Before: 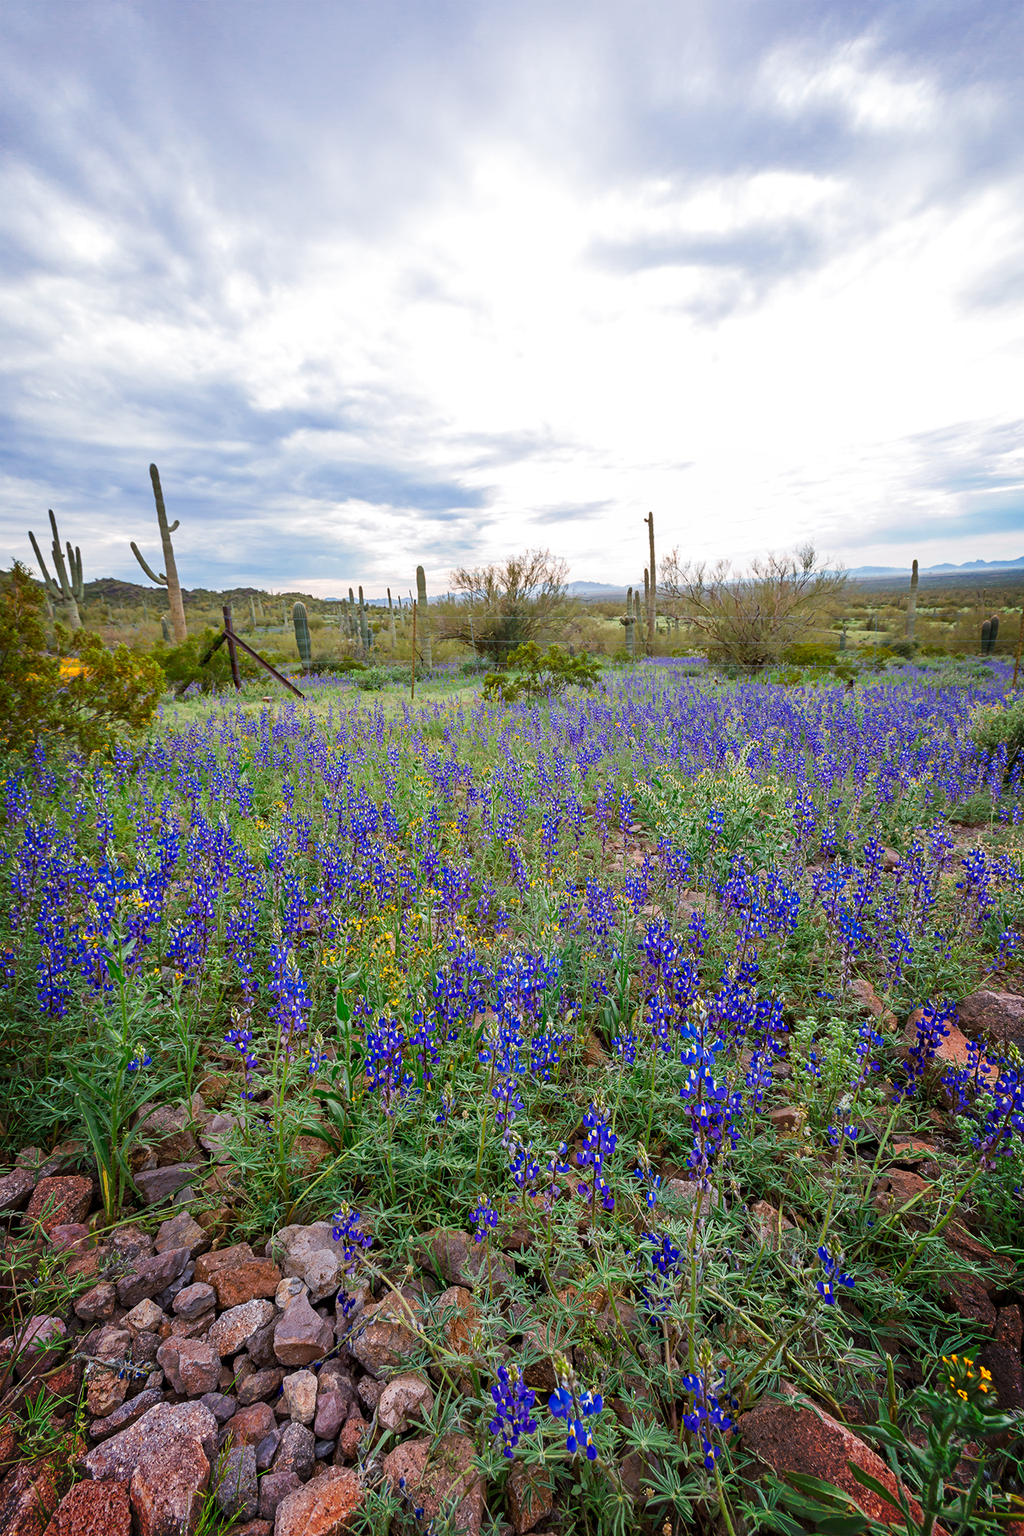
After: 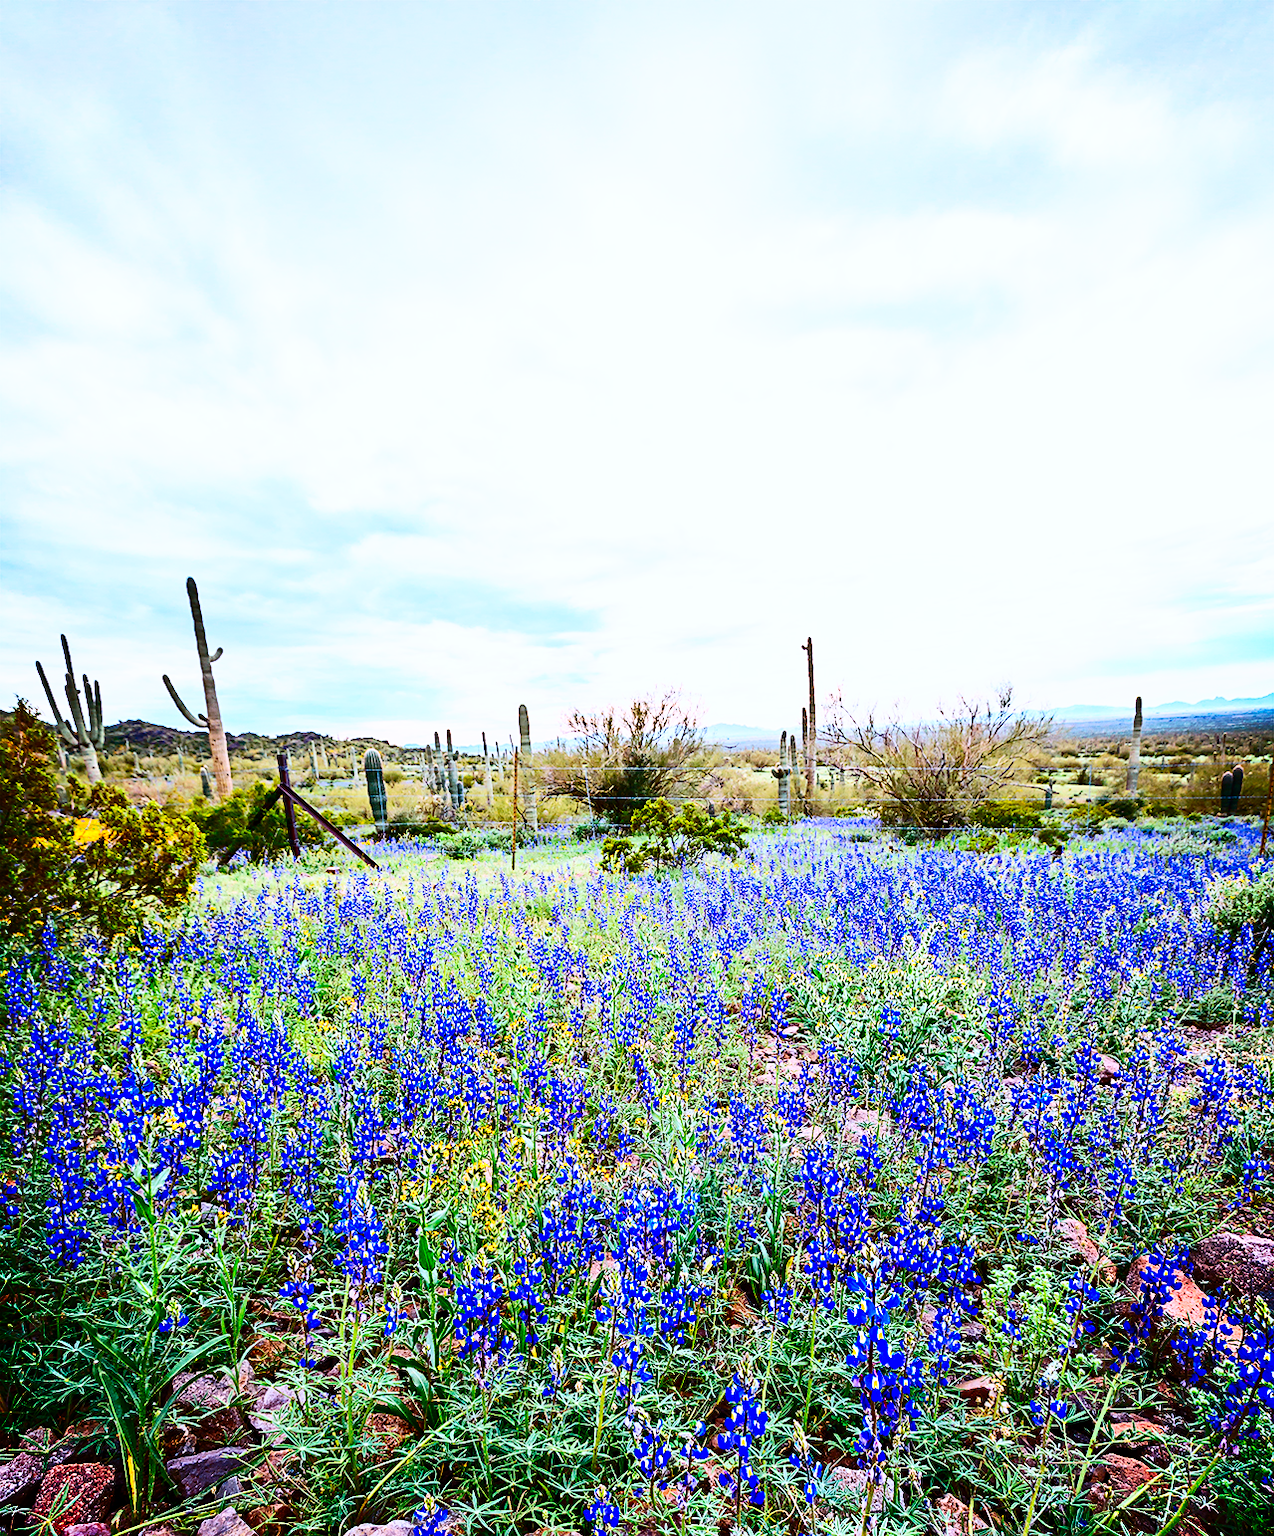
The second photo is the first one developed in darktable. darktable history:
crop: bottom 19.594%
exposure: exposure -0.045 EV, compensate exposure bias true, compensate highlight preservation false
contrast brightness saturation: contrast 0.4, brightness 0.044, saturation 0.254
sharpen: radius 1.881, amount 0.392, threshold 1.616
color calibration: output R [1.063, -0.012, -0.003, 0], output G [0, 1.022, 0.021, 0], output B [-0.079, 0.047, 1, 0], illuminant as shot in camera, x 0.379, y 0.397, temperature 4138.39 K
base curve: curves: ch0 [(0, 0) (0.036, 0.025) (0.121, 0.166) (0.206, 0.329) (0.605, 0.79) (1, 1)], preserve colors none
